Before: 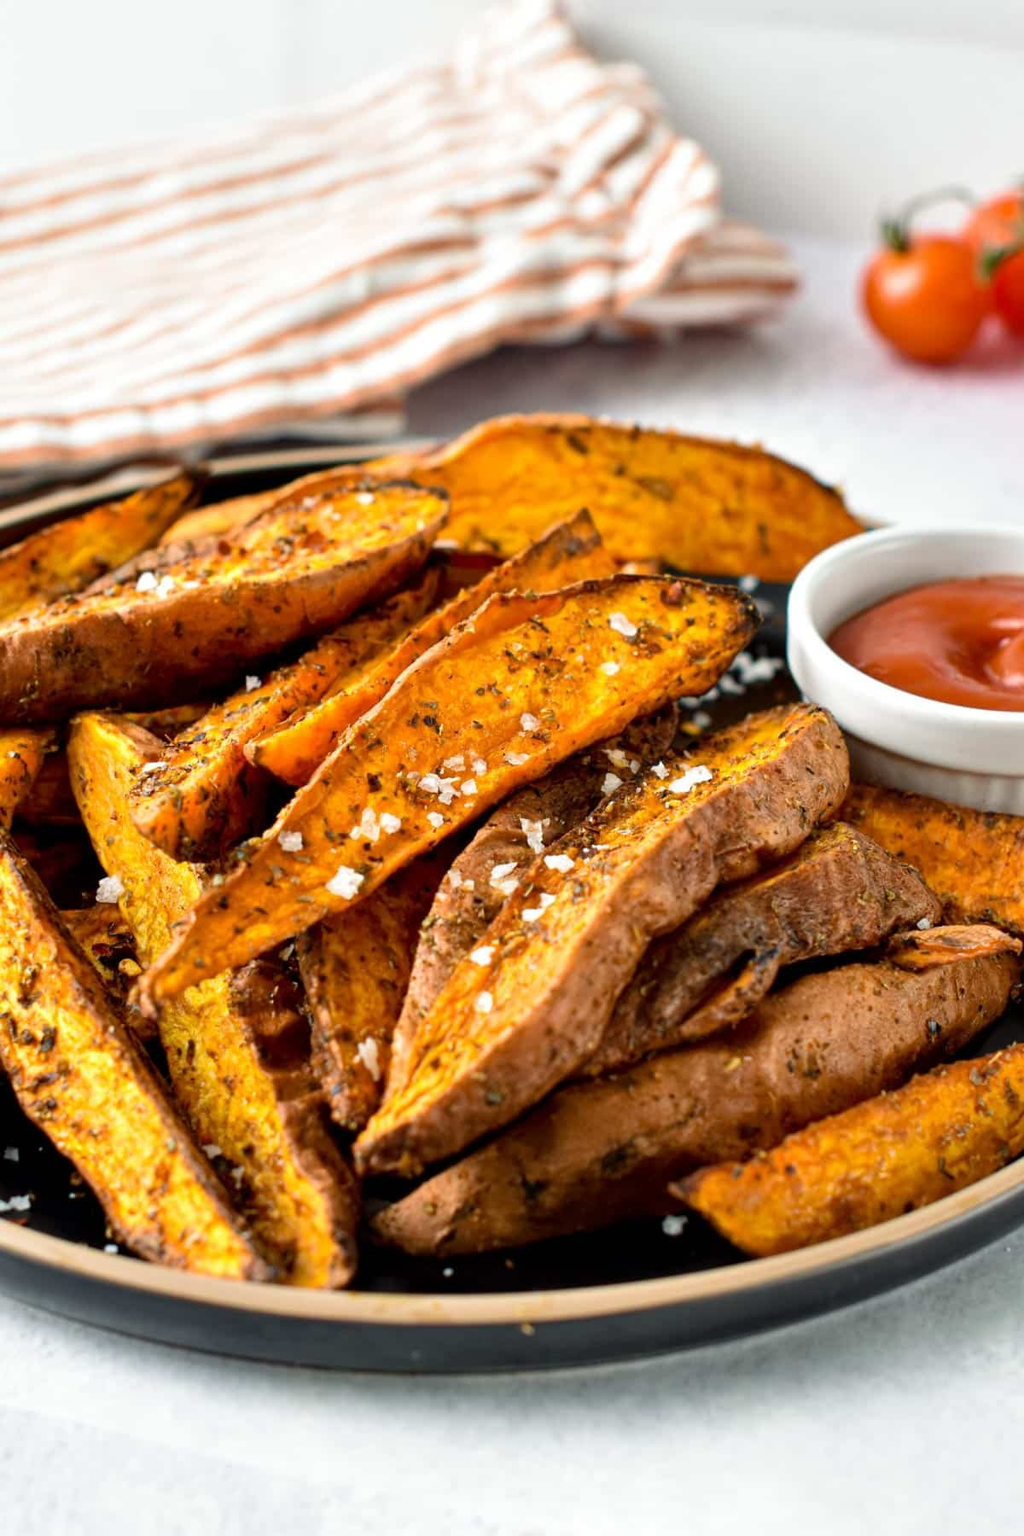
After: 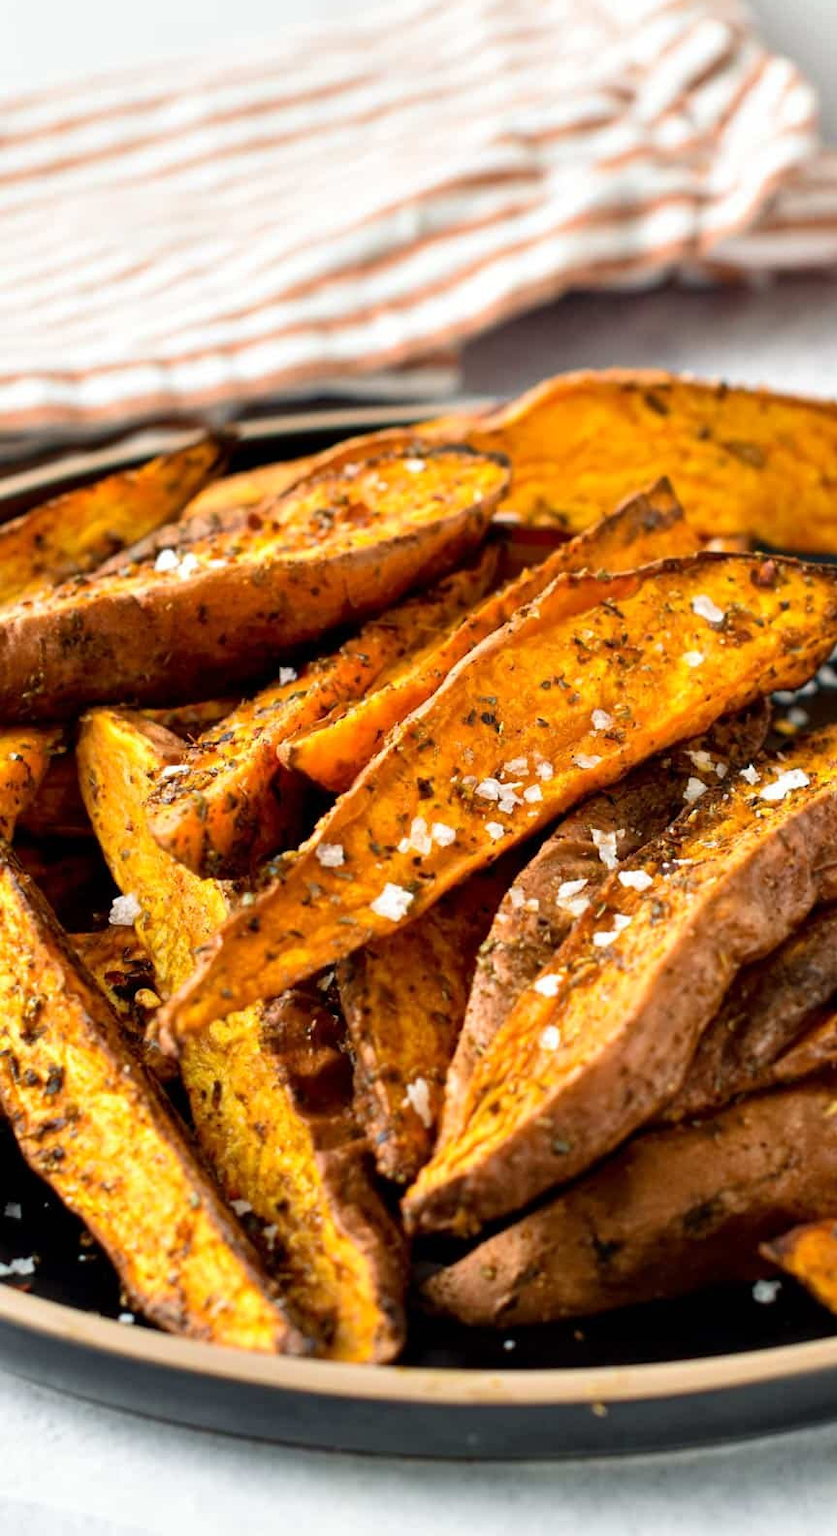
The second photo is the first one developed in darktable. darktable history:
tone equalizer: -8 EV 0.06 EV, smoothing diameter 25%, edges refinement/feathering 10, preserve details guided filter
crop: top 5.803%, right 27.864%, bottom 5.804%
